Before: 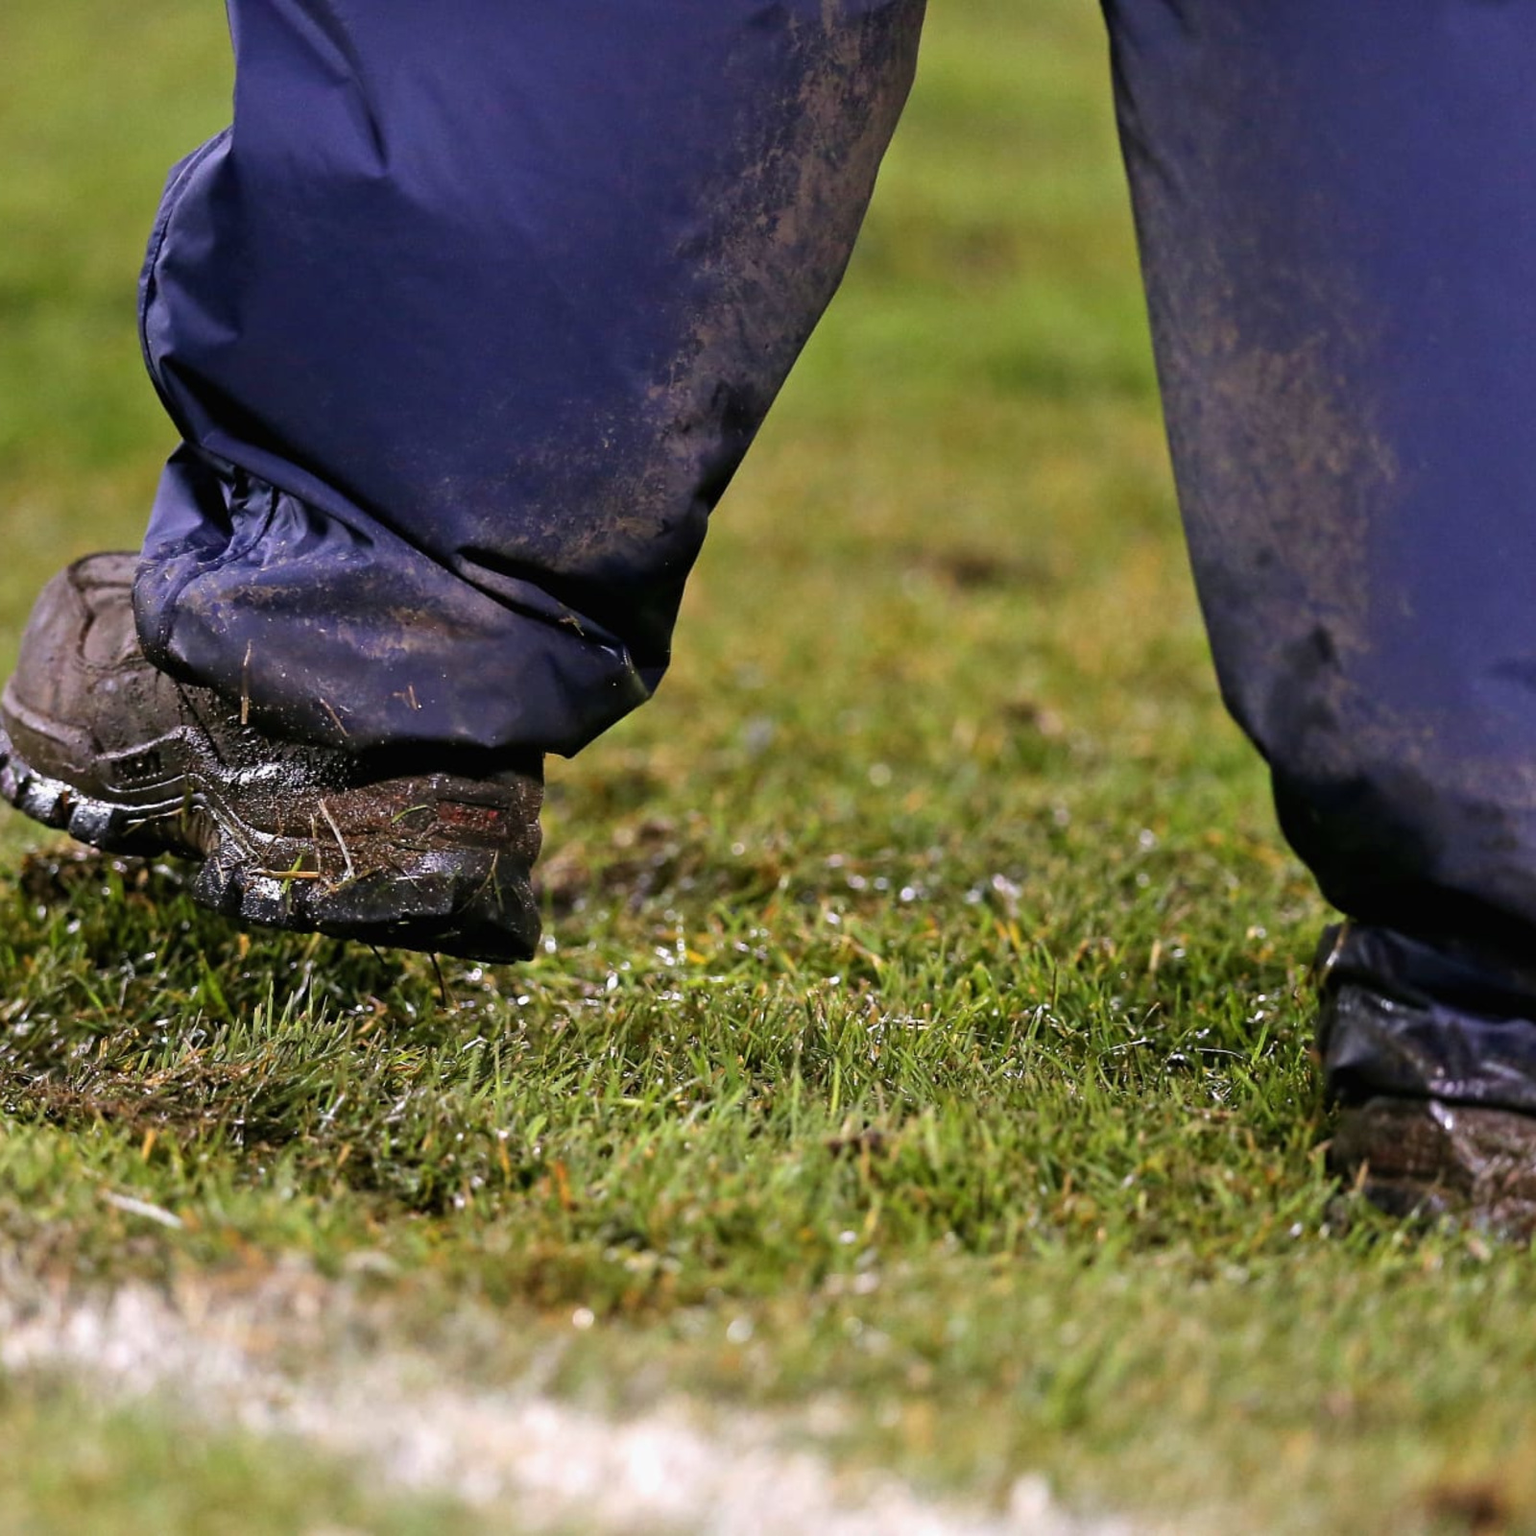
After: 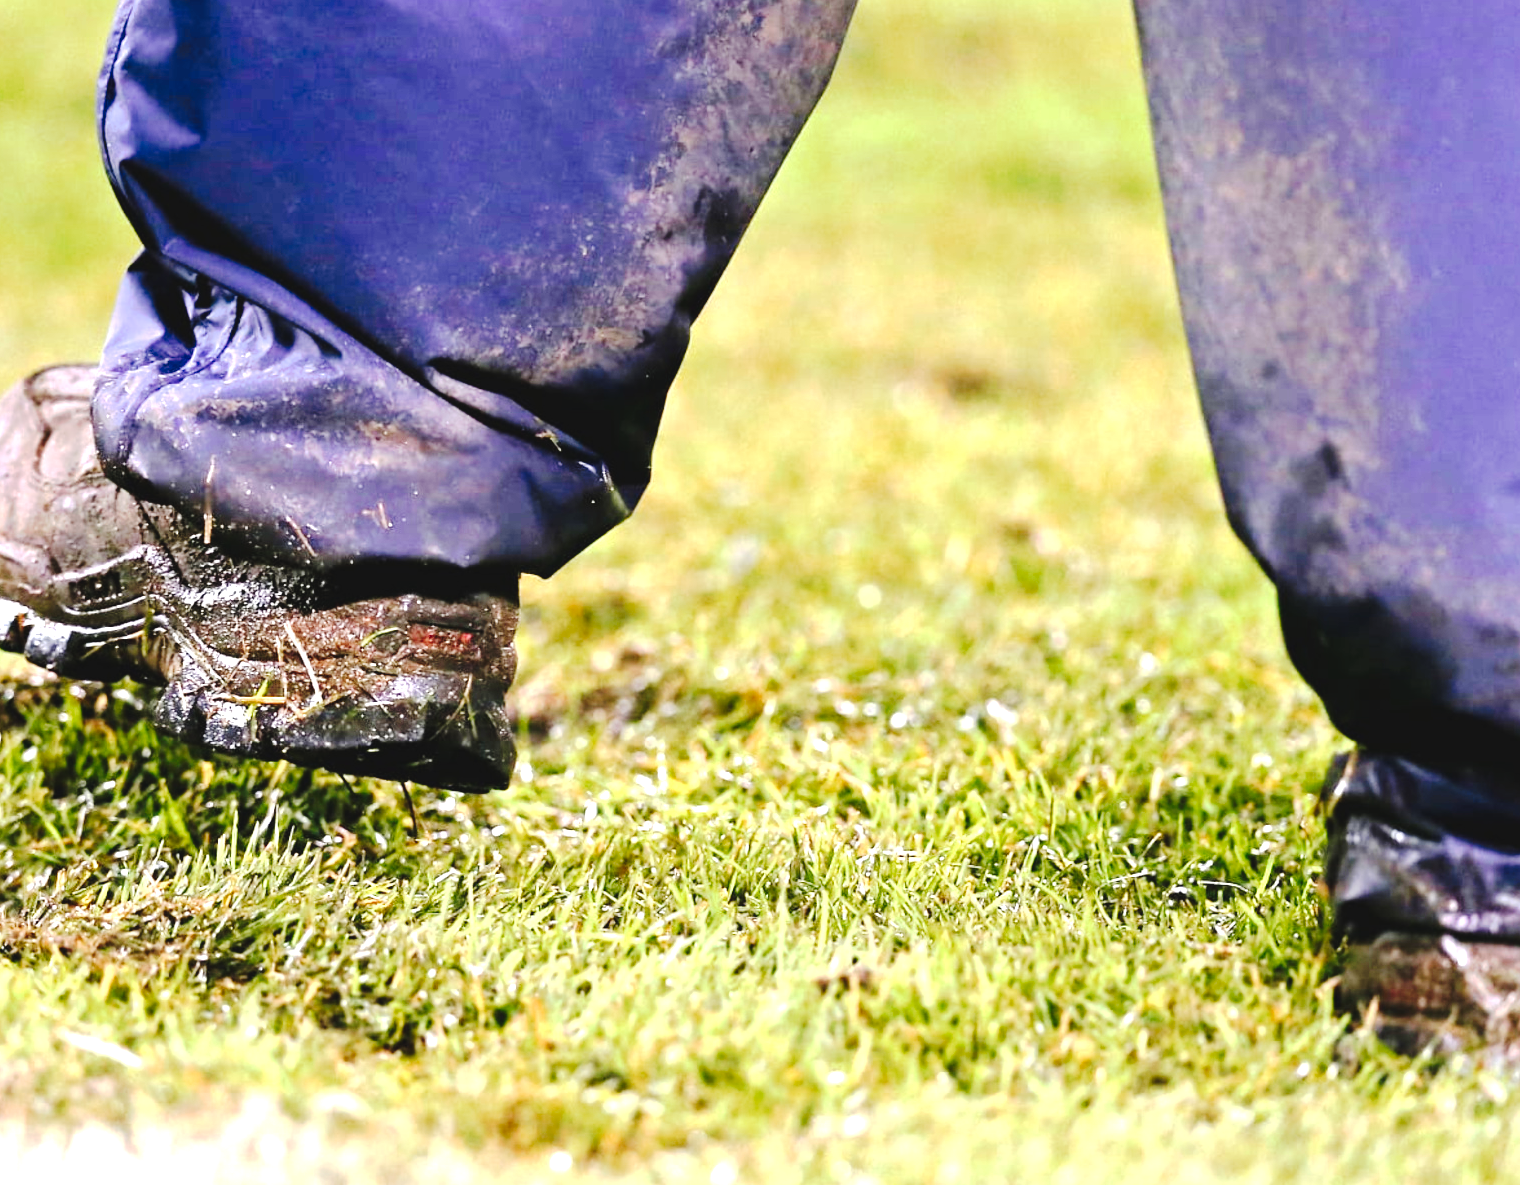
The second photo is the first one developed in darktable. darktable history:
crop and rotate: left 2.991%, top 13.302%, right 1.981%, bottom 12.636%
exposure: black level correction 0, exposure 1.675 EV, compensate exposure bias true, compensate highlight preservation false
tone curve: curves: ch0 [(0, 0) (0.003, 0.054) (0.011, 0.057) (0.025, 0.056) (0.044, 0.062) (0.069, 0.071) (0.1, 0.088) (0.136, 0.111) (0.177, 0.146) (0.224, 0.19) (0.277, 0.261) (0.335, 0.363) (0.399, 0.458) (0.468, 0.562) (0.543, 0.653) (0.623, 0.725) (0.709, 0.801) (0.801, 0.853) (0.898, 0.915) (1, 1)], preserve colors none
